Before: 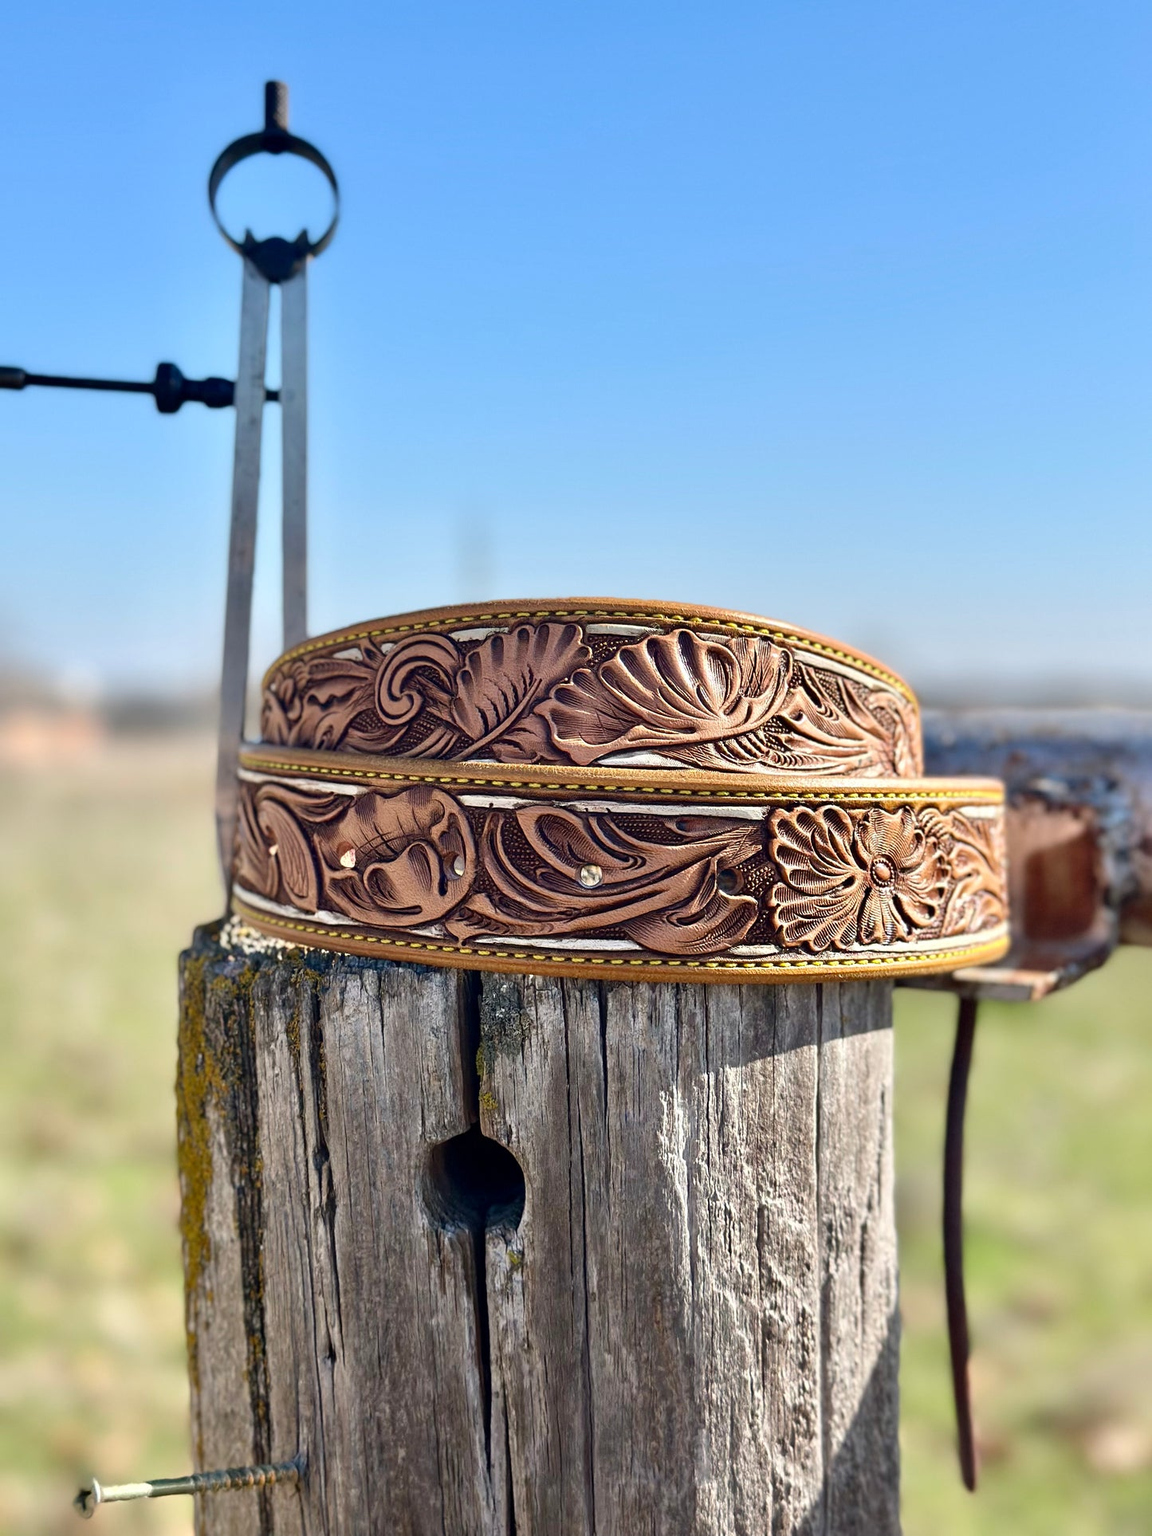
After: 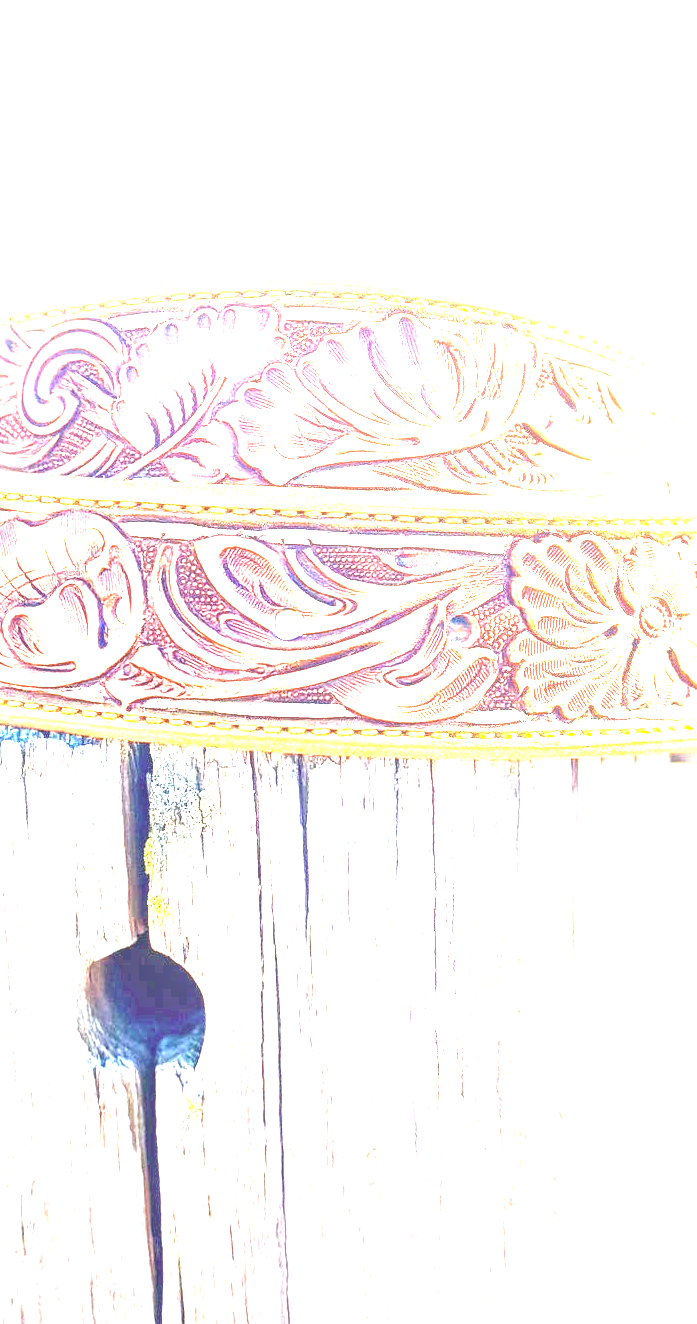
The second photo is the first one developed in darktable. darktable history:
color balance: contrast 10%
exposure: black level correction 0, exposure 4 EV, compensate exposure bias true, compensate highlight preservation false
crop: left 31.379%, top 24.658%, right 20.326%, bottom 6.628%
tone equalizer: on, module defaults
local contrast: detail 110%
